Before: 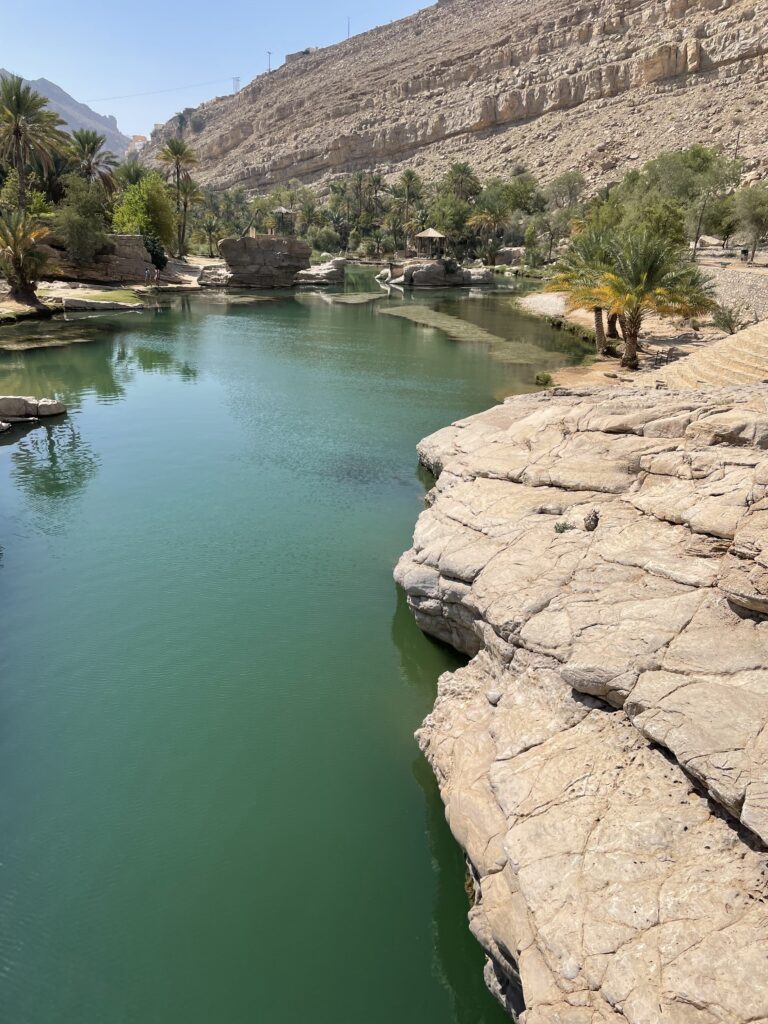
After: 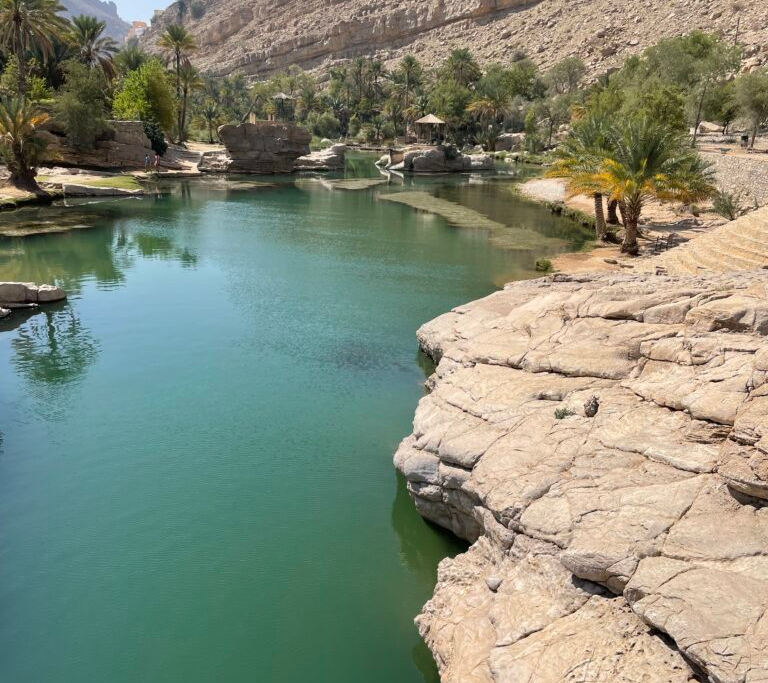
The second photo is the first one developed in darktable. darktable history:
crop: top 11.168%, bottom 22.068%
